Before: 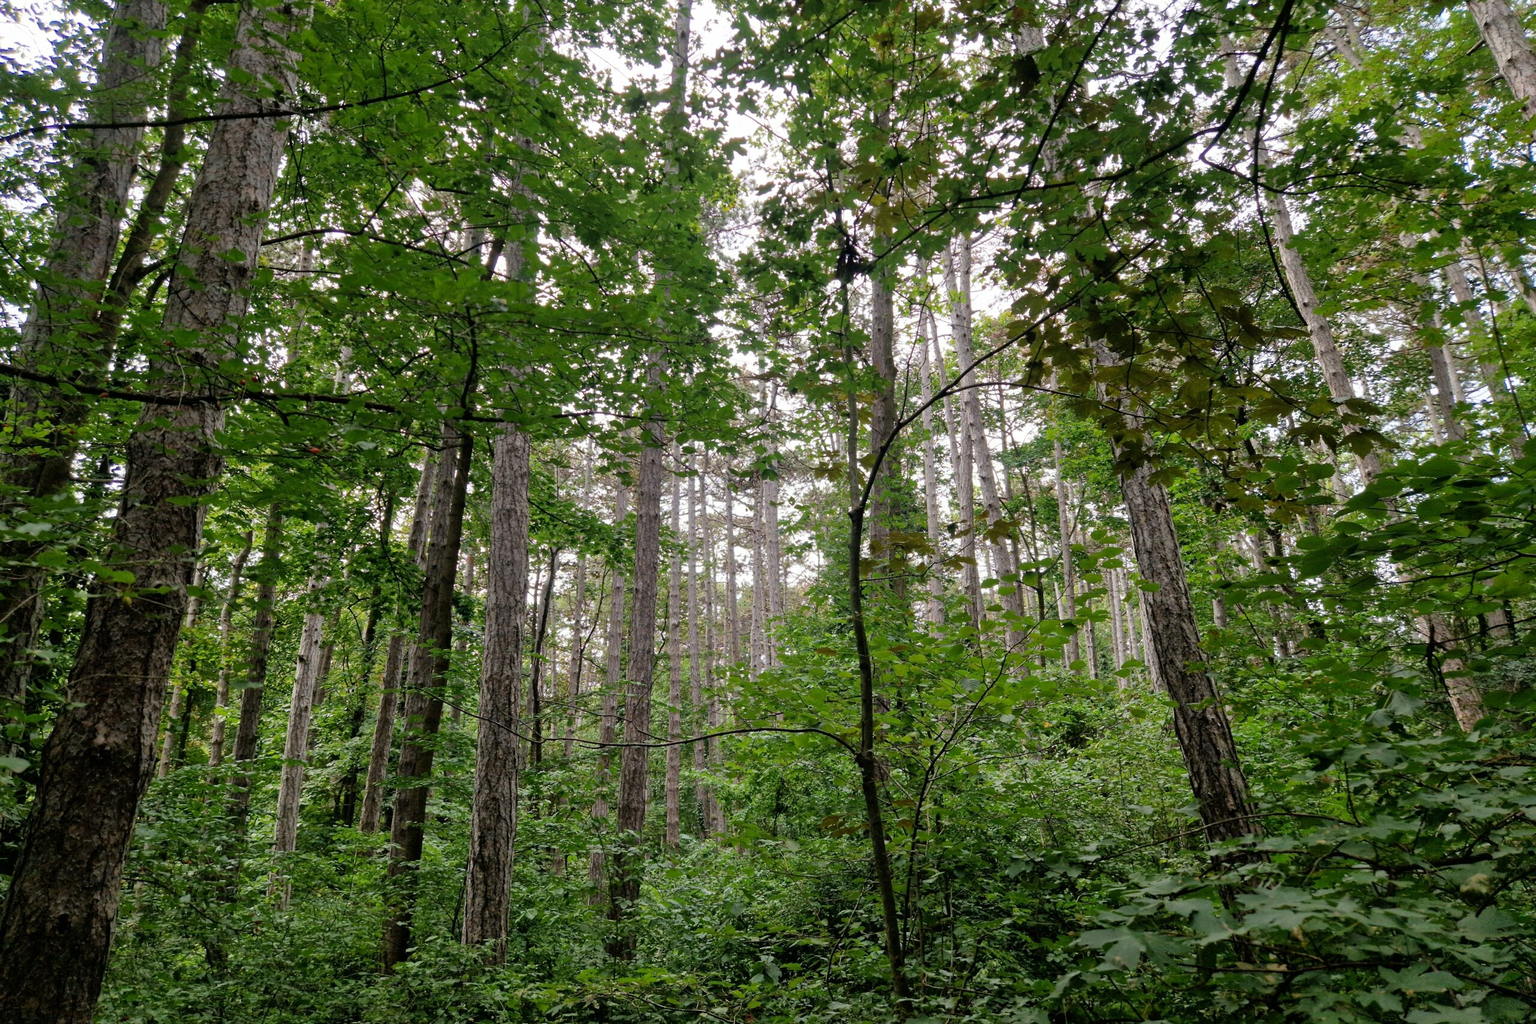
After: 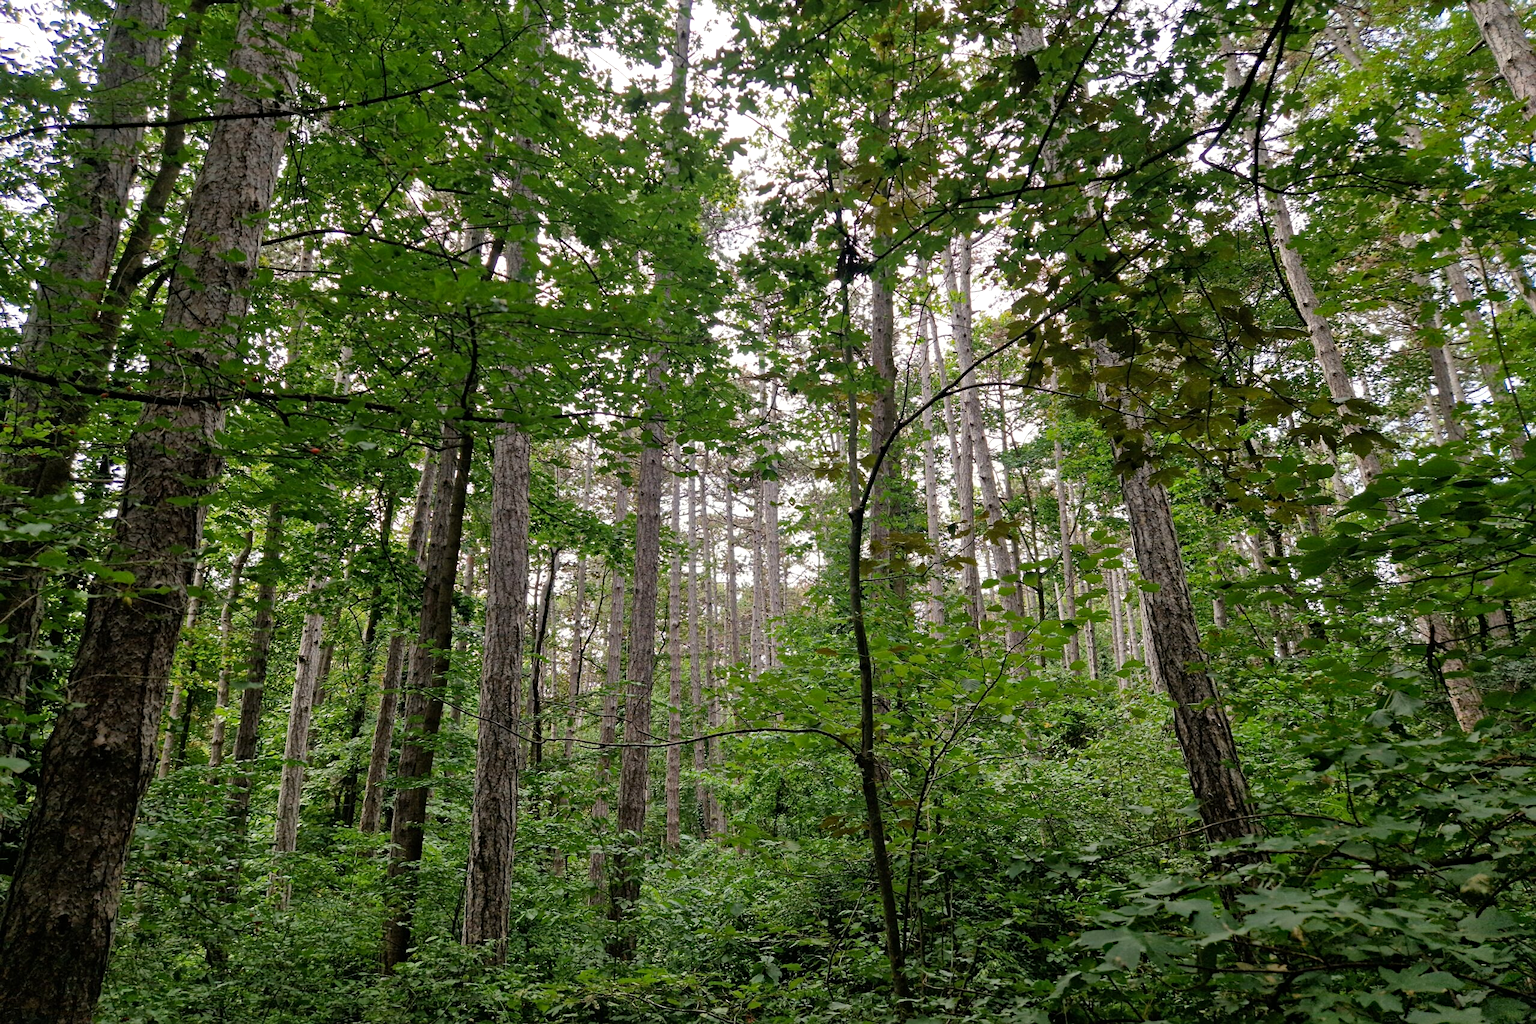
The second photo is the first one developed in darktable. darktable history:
white balance: red 1.009, blue 0.985
haze removal: compatibility mode true, adaptive false
sharpen: amount 0.2
